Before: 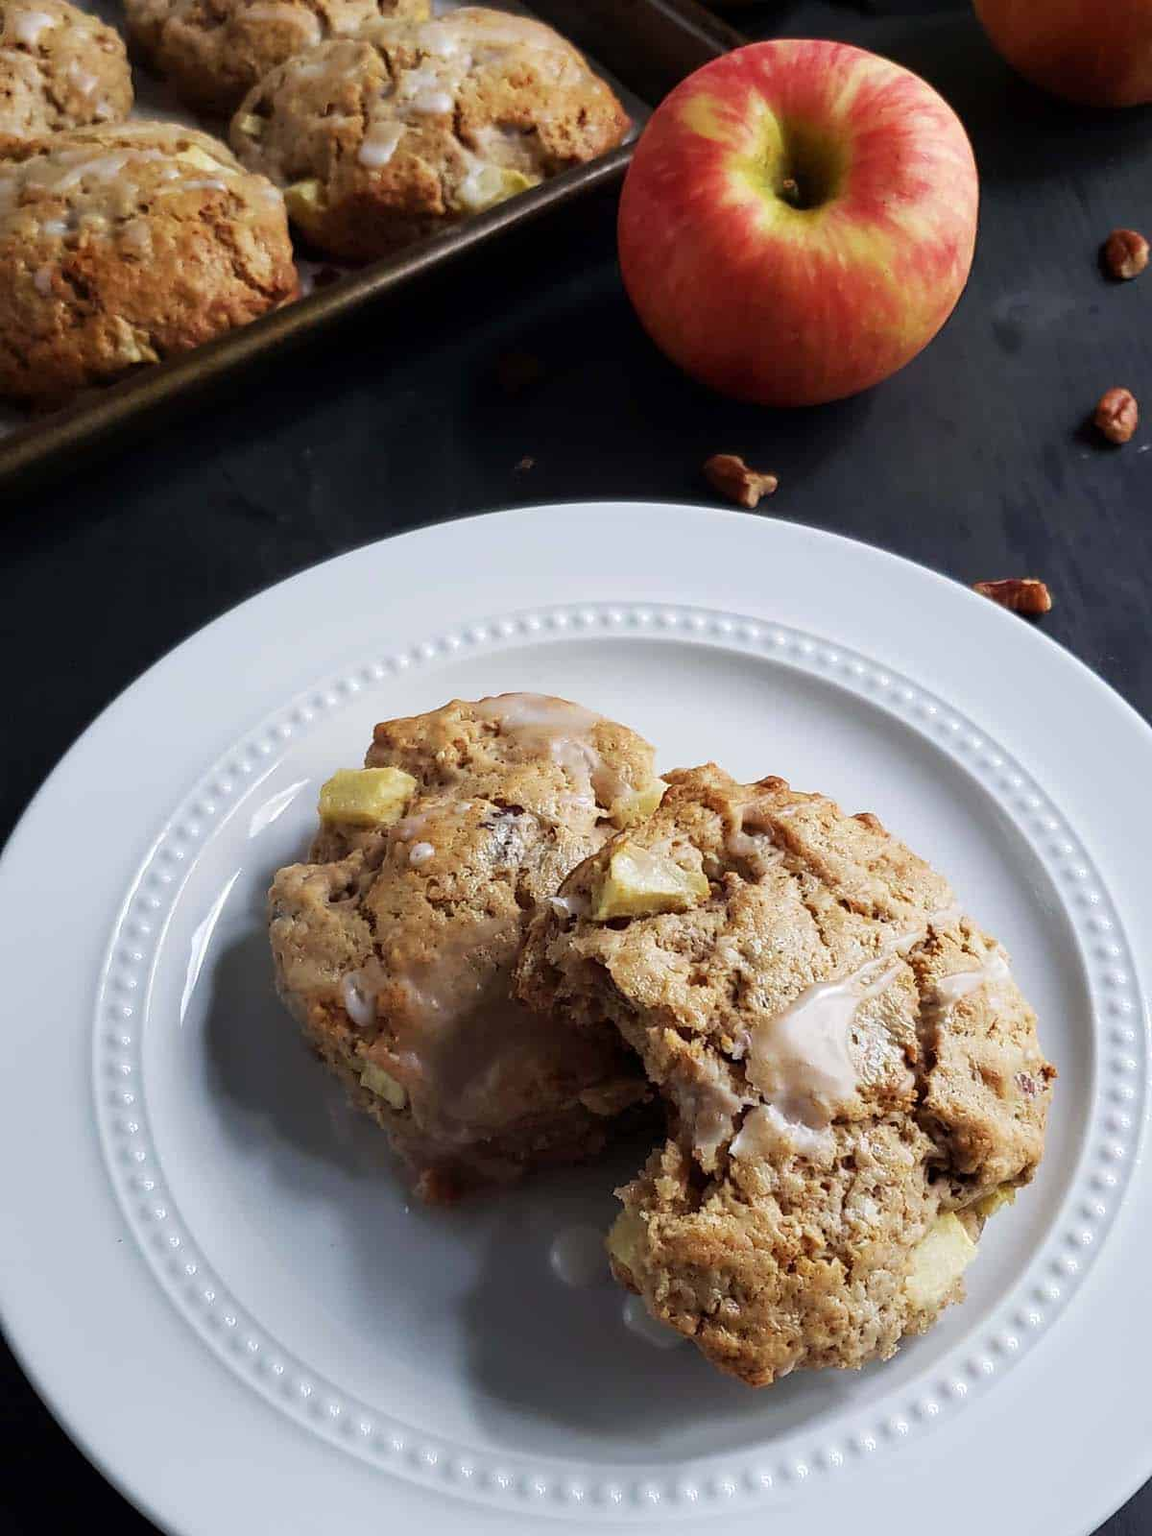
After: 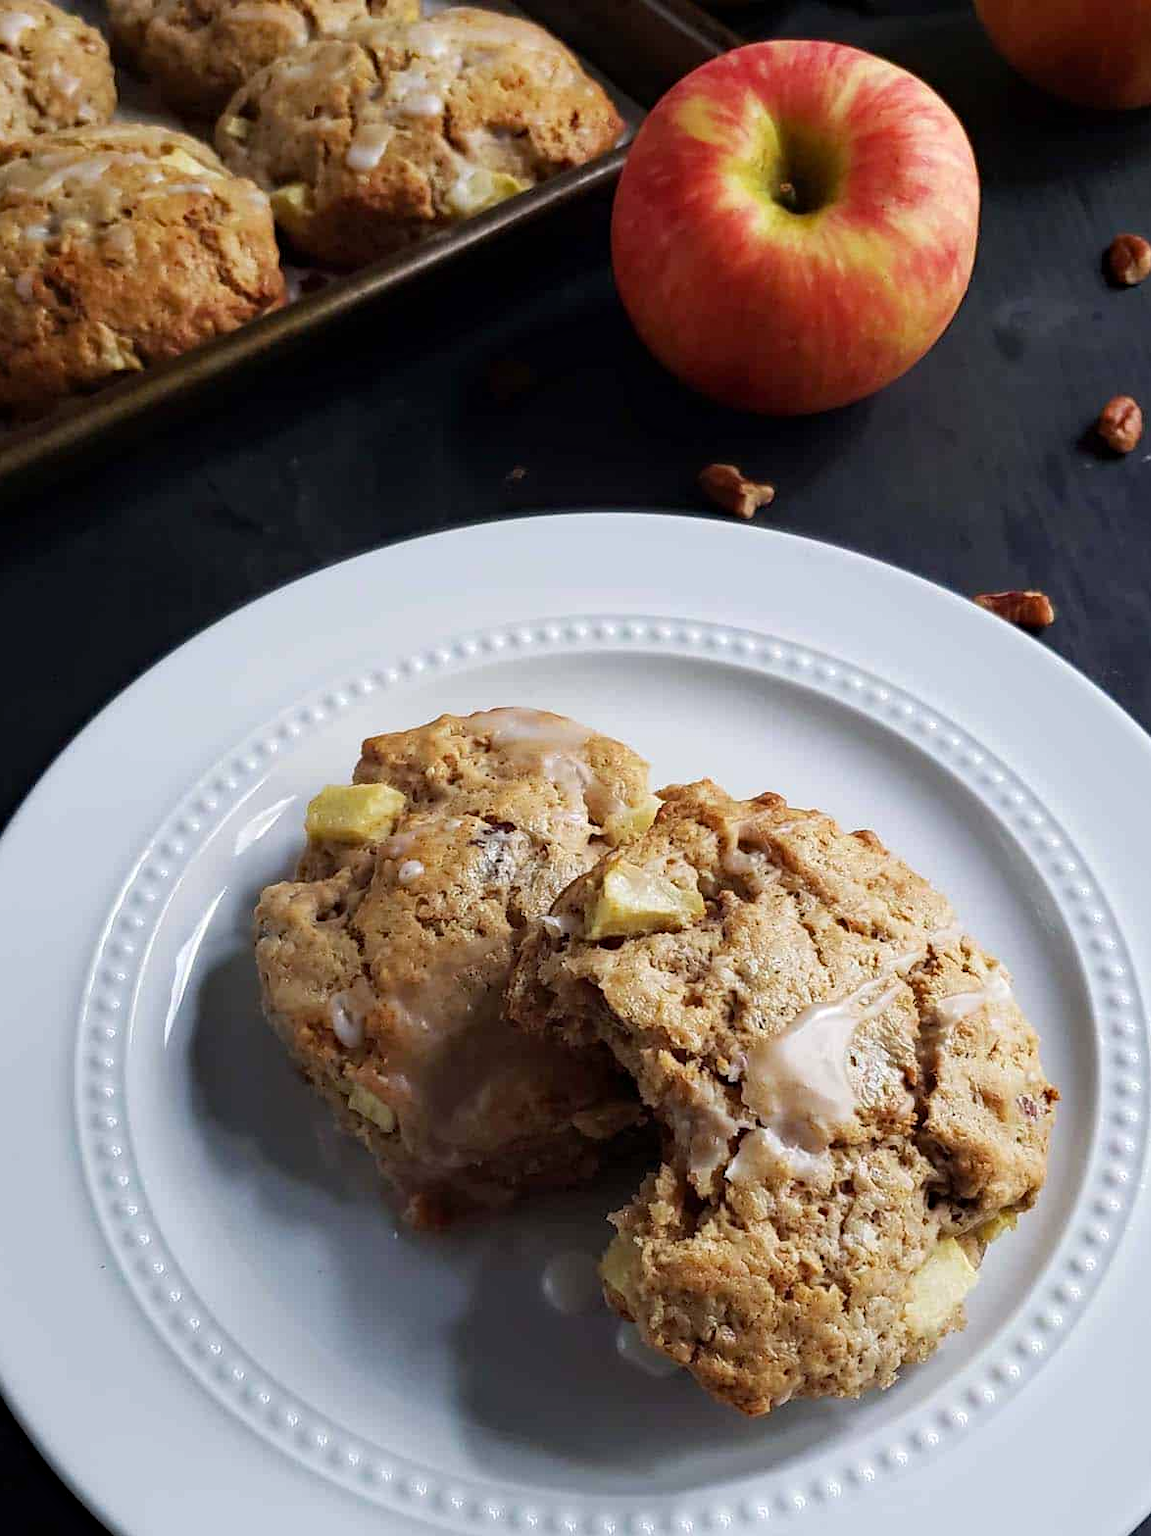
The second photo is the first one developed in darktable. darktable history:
crop: left 1.743%, right 0.268%, bottom 2.011%
haze removal: compatibility mode true, adaptive false
